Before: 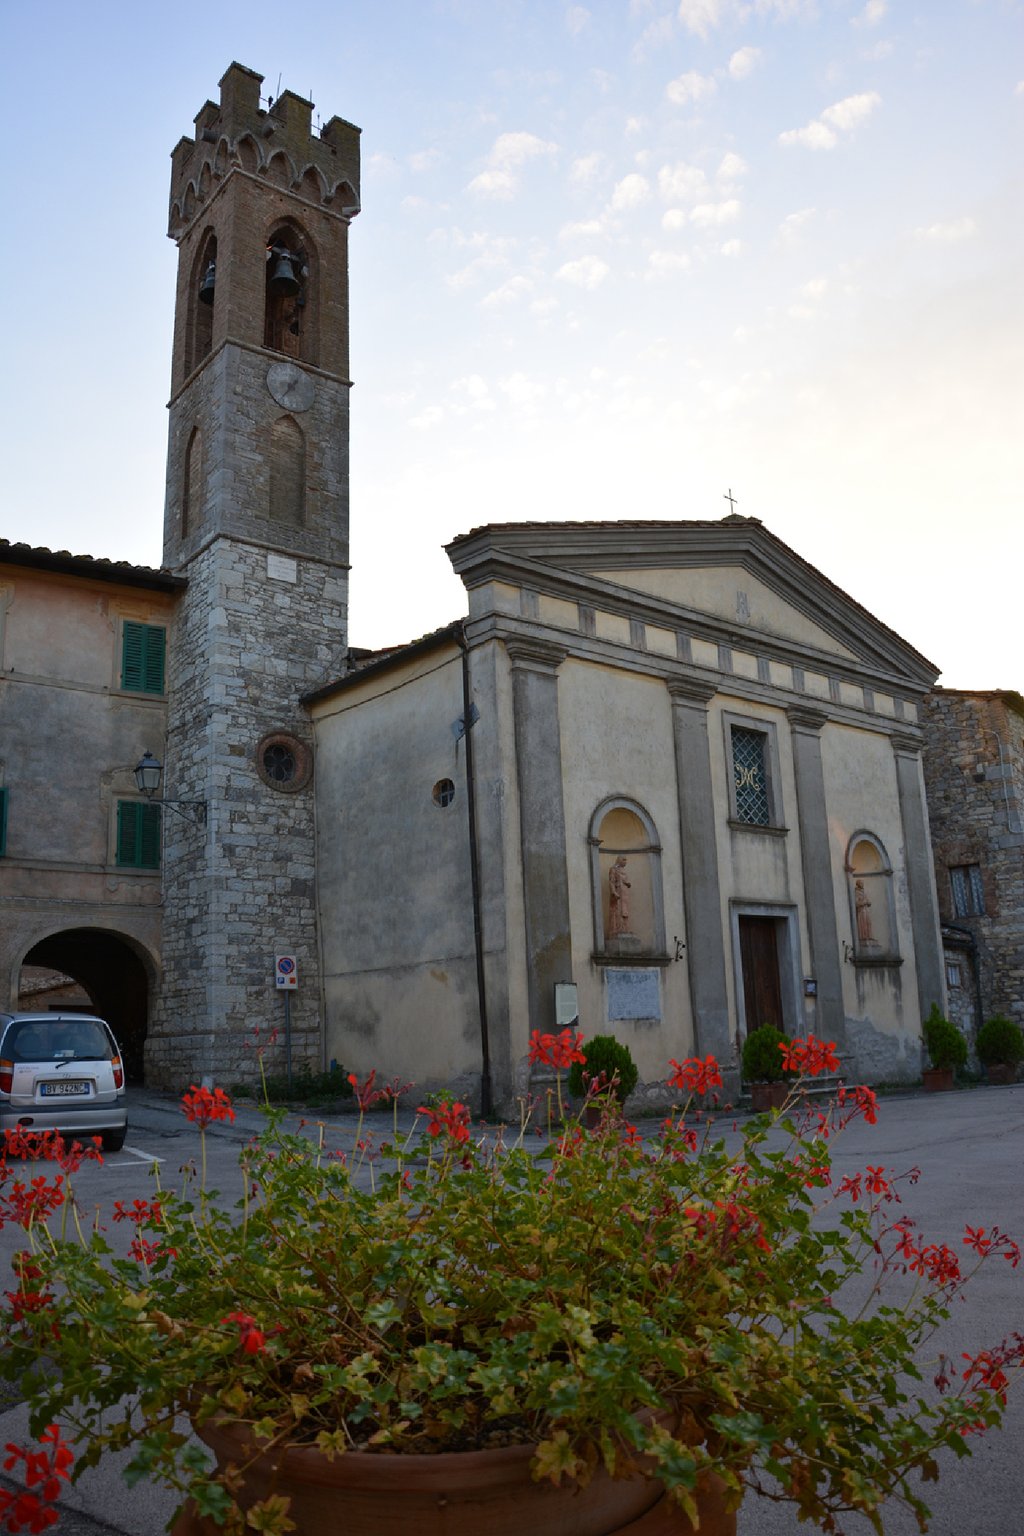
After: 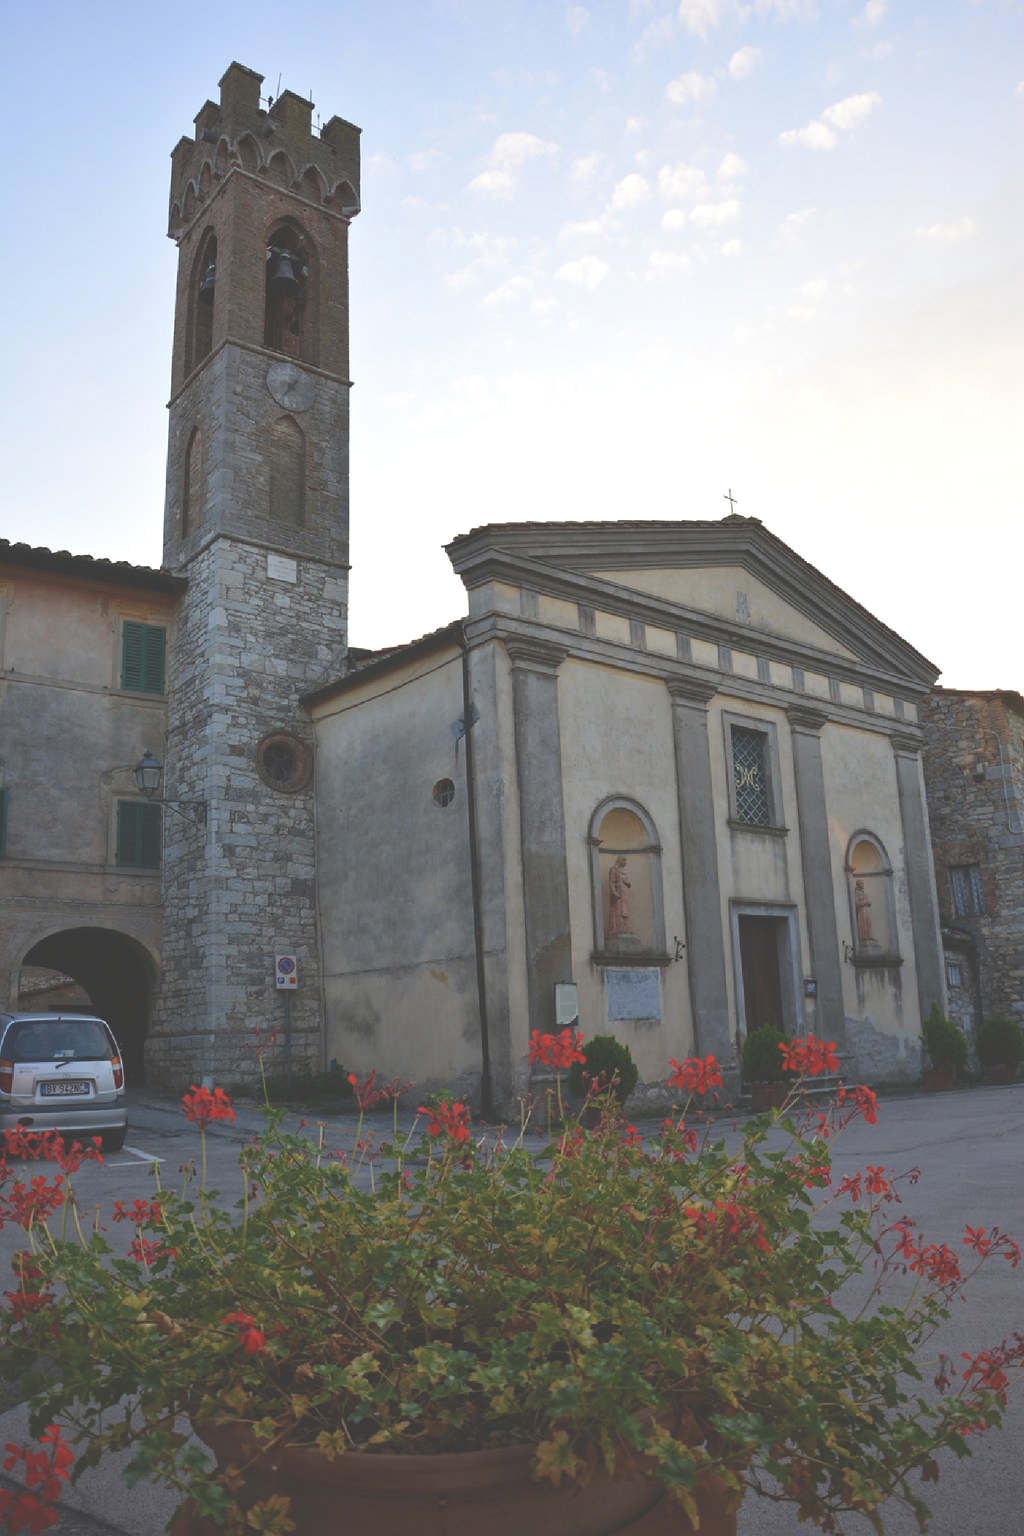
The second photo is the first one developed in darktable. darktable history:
exposure: black level correction -0.042, exposure 0.062 EV, compensate highlight preservation false
